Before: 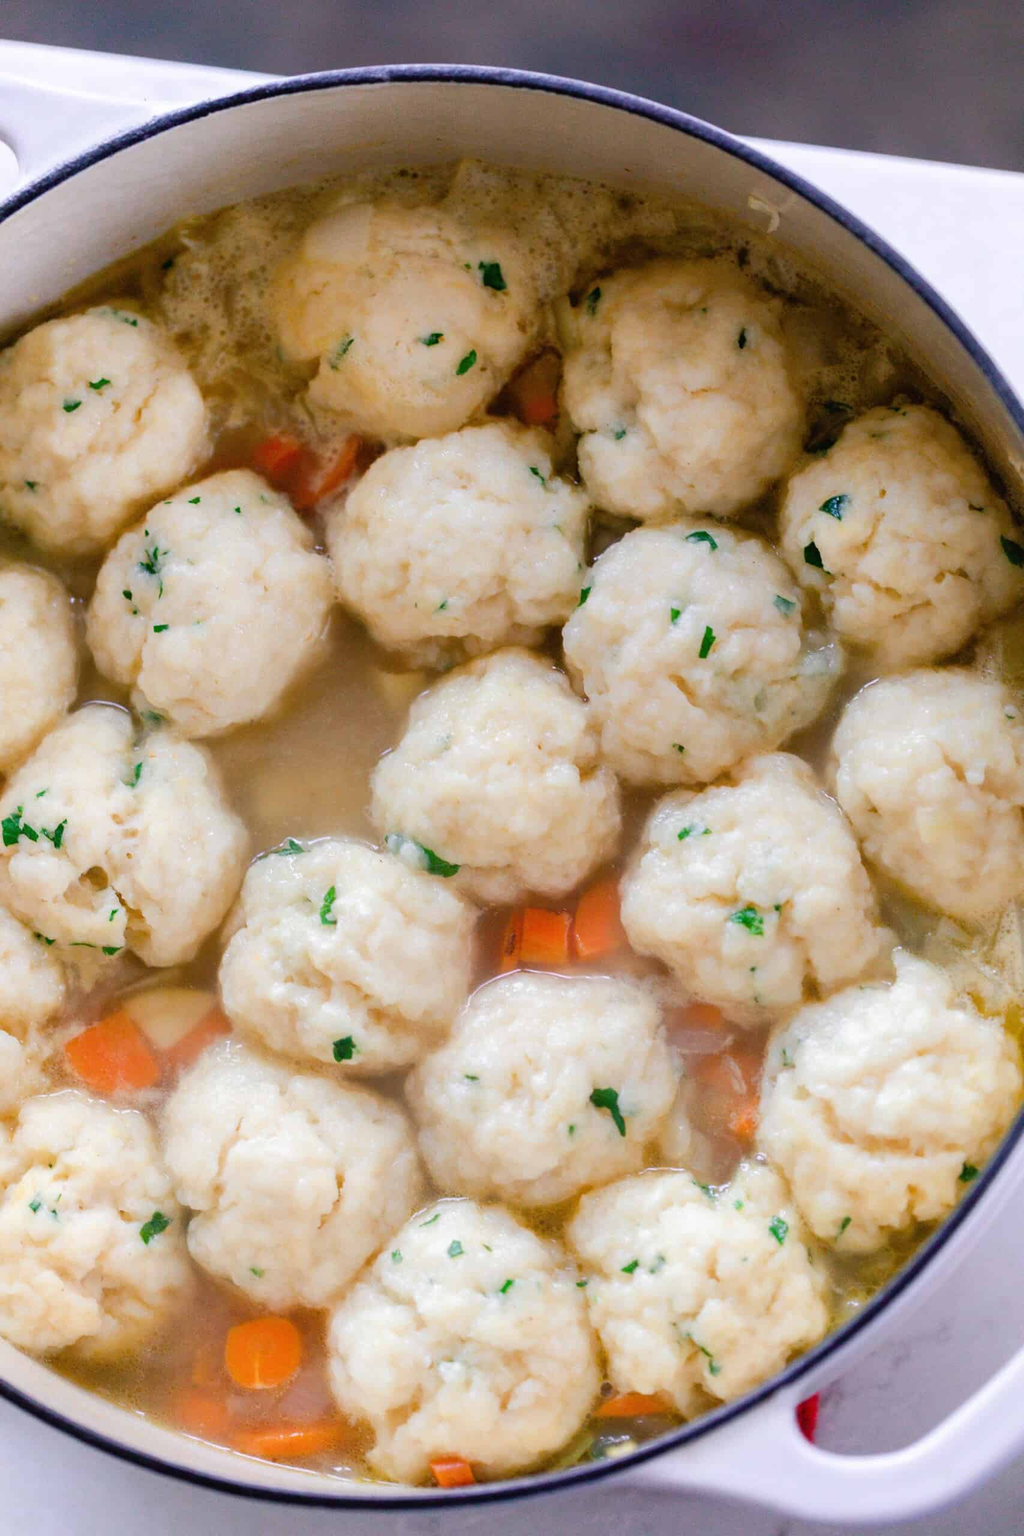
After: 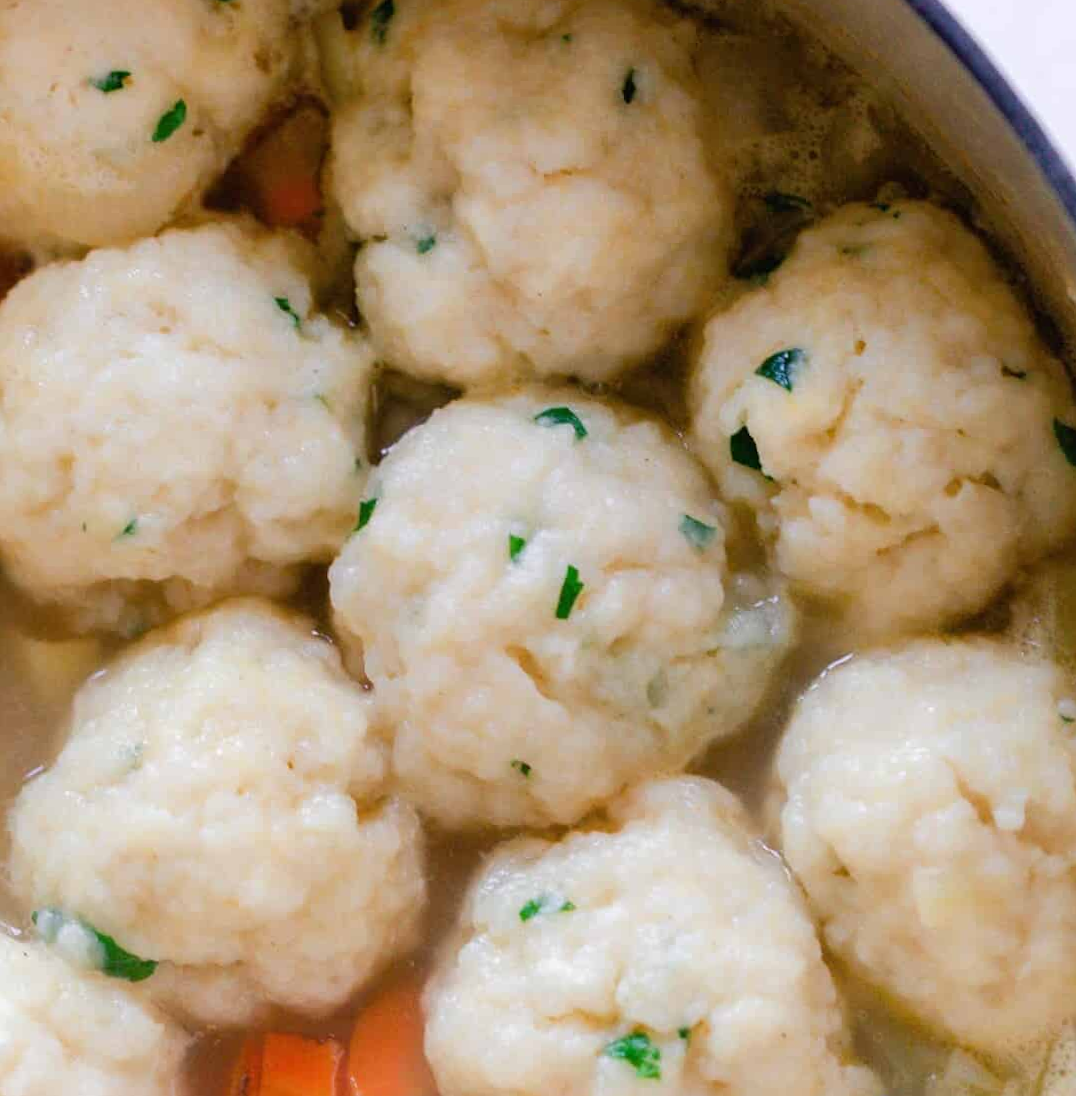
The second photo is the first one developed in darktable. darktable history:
rotate and perspective: rotation 0.174°, lens shift (vertical) 0.013, lens shift (horizontal) 0.019, shear 0.001, automatic cropping original format, crop left 0.007, crop right 0.991, crop top 0.016, crop bottom 0.997
crop: left 36.005%, top 18.293%, right 0.31%, bottom 38.444%
